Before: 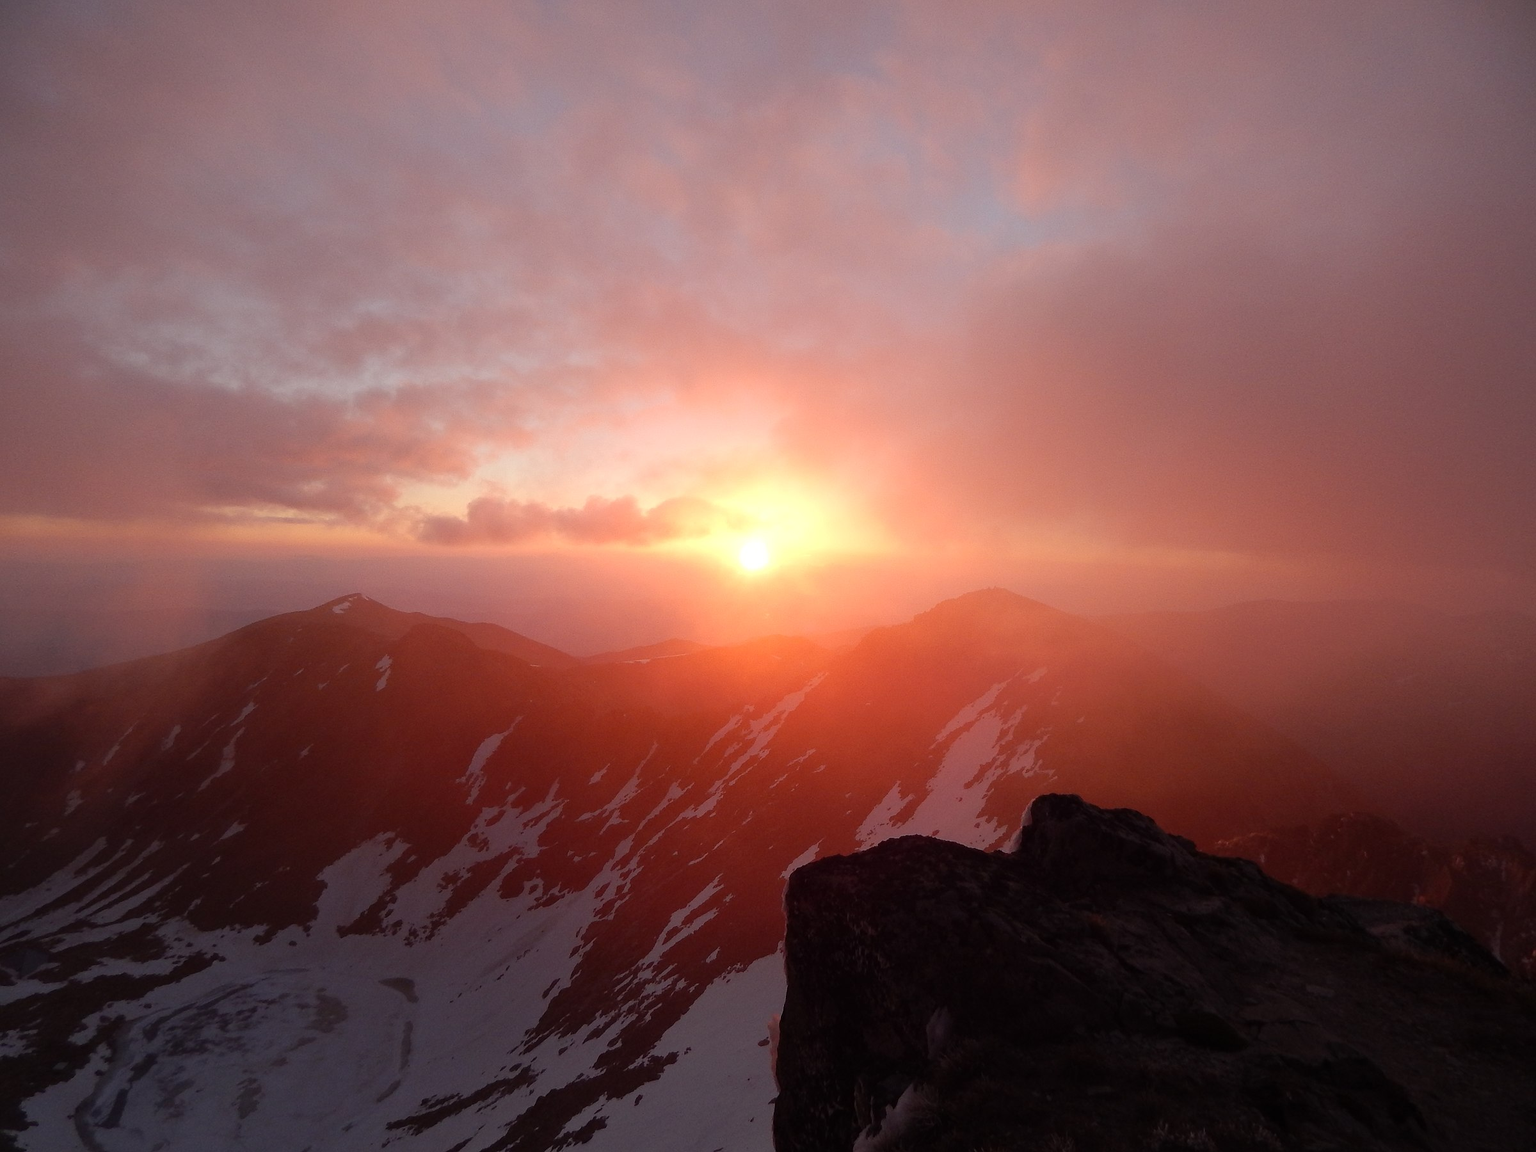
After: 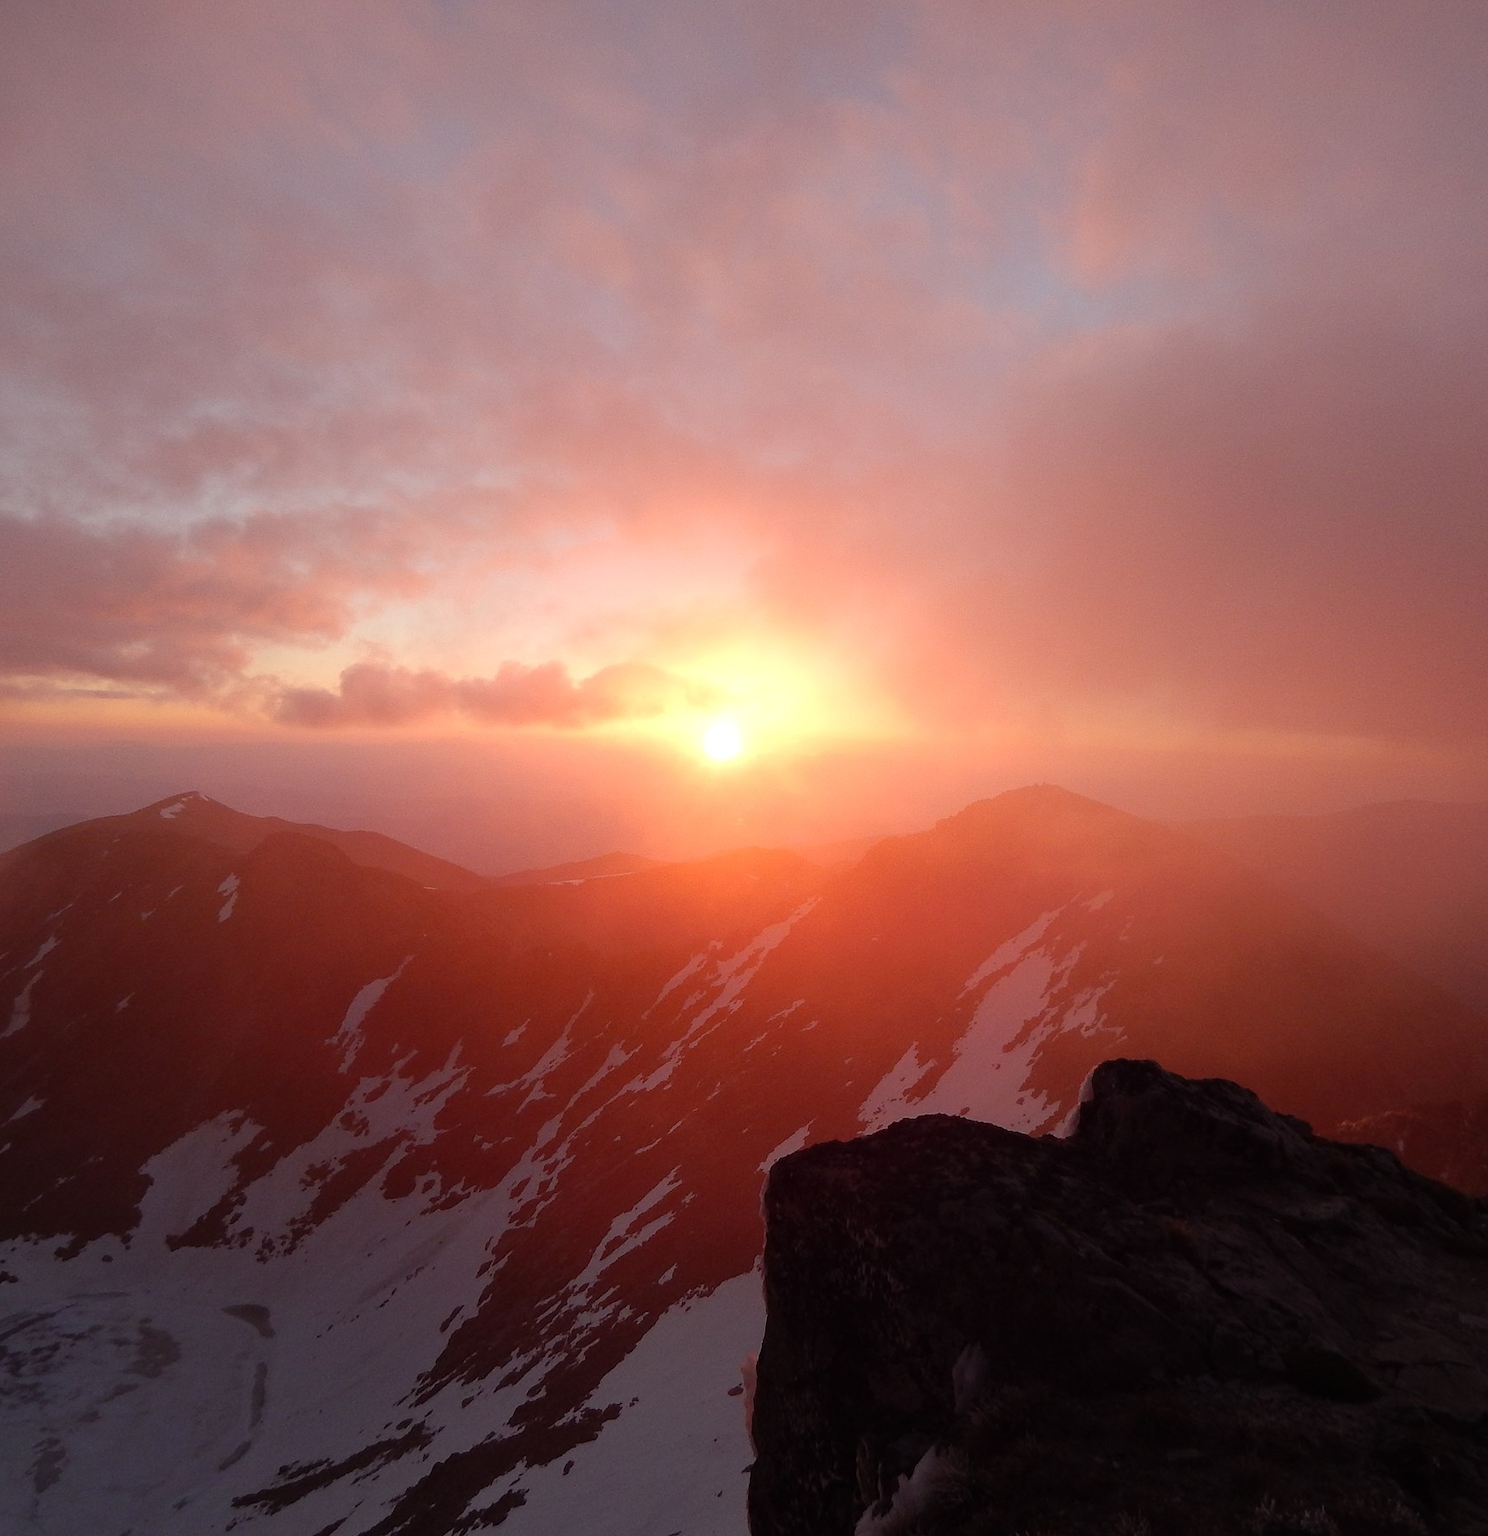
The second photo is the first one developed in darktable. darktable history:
crop: left 13.865%, top 0%, right 13.488%
